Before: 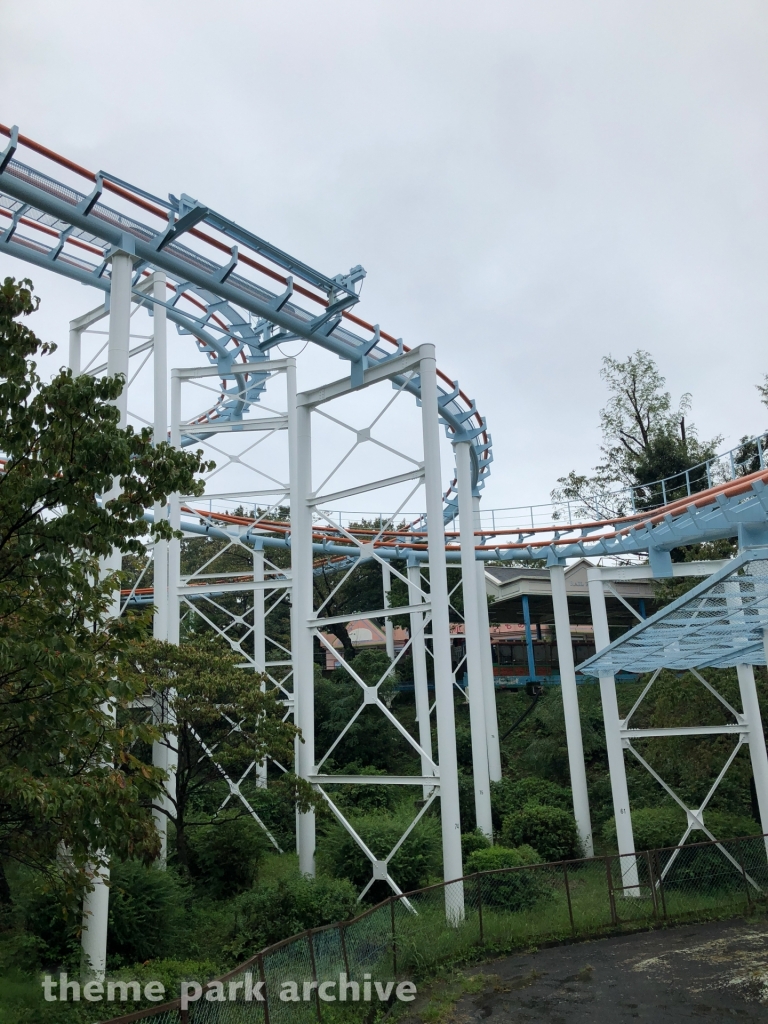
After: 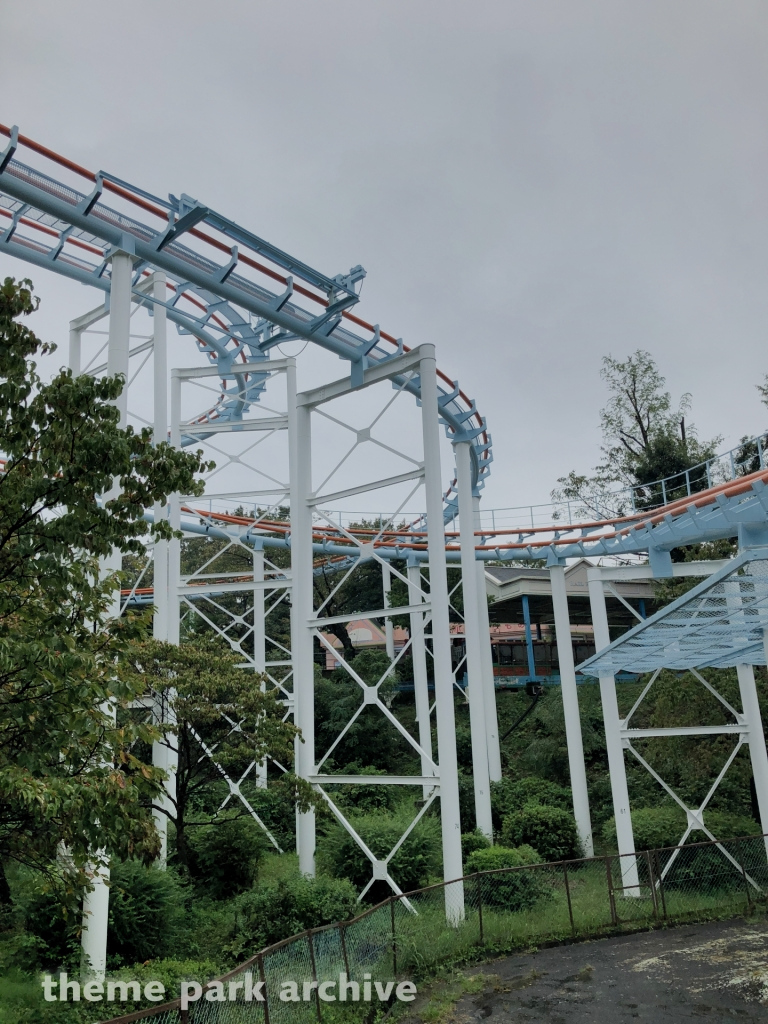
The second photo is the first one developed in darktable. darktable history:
shadows and highlights: low approximation 0.01, soften with gaussian
filmic rgb: middle gray luminance 18.32%, black relative exposure -10.43 EV, white relative exposure 3.41 EV, target black luminance 0%, hardness 6.06, latitude 98.06%, contrast 0.84, shadows ↔ highlights balance 0.485%
